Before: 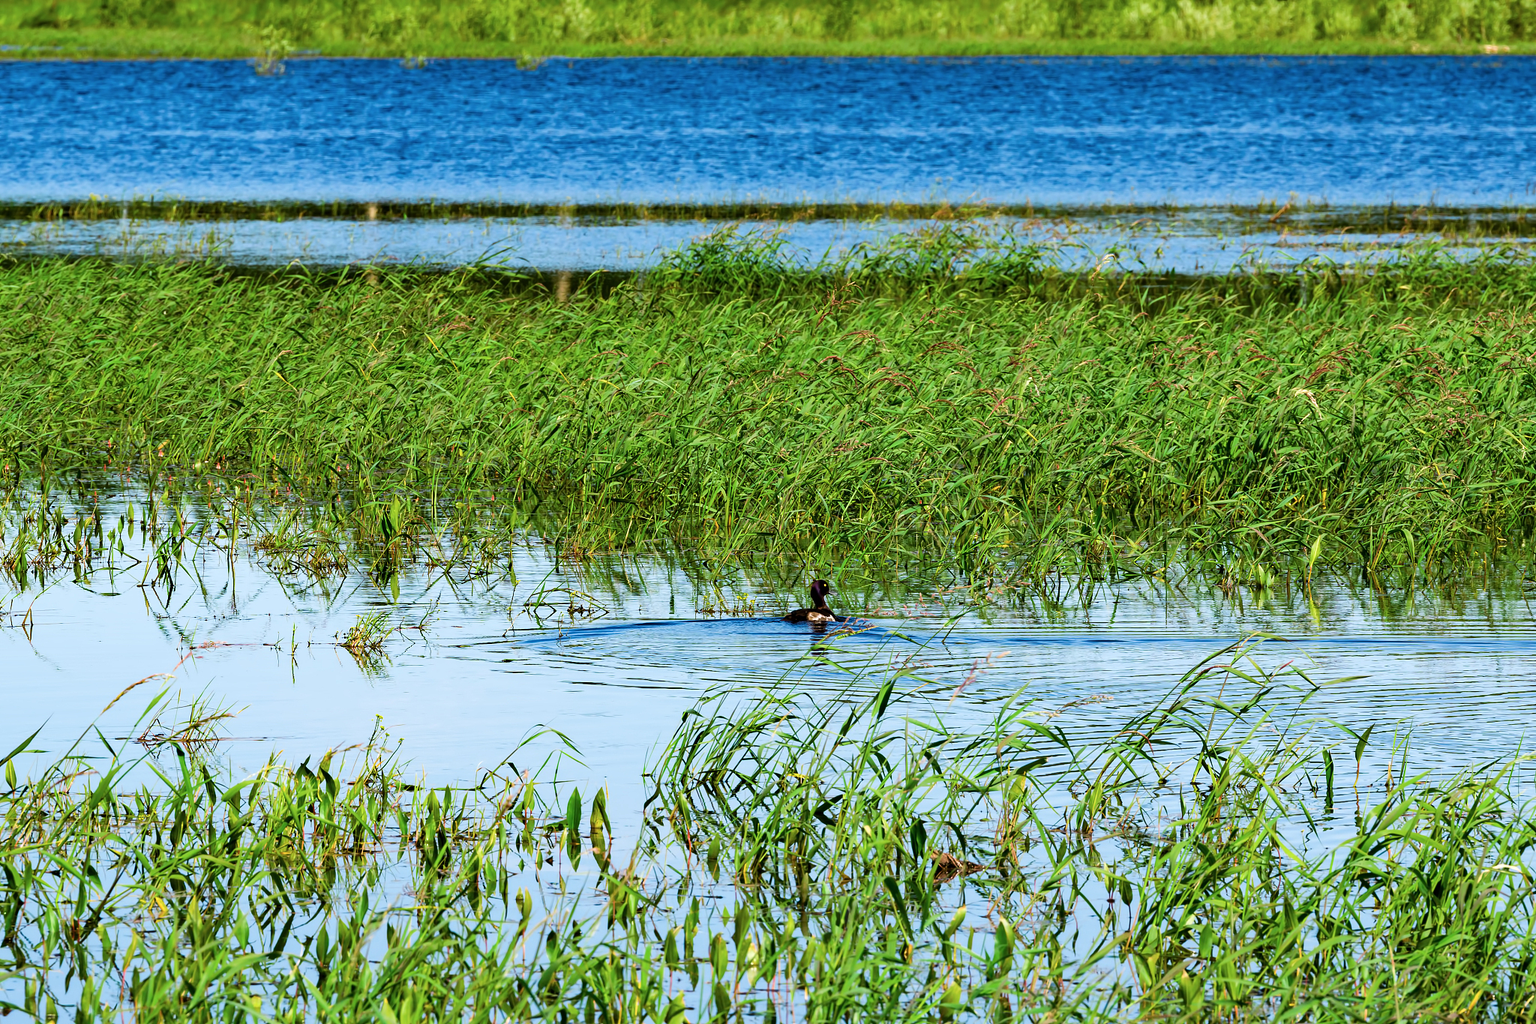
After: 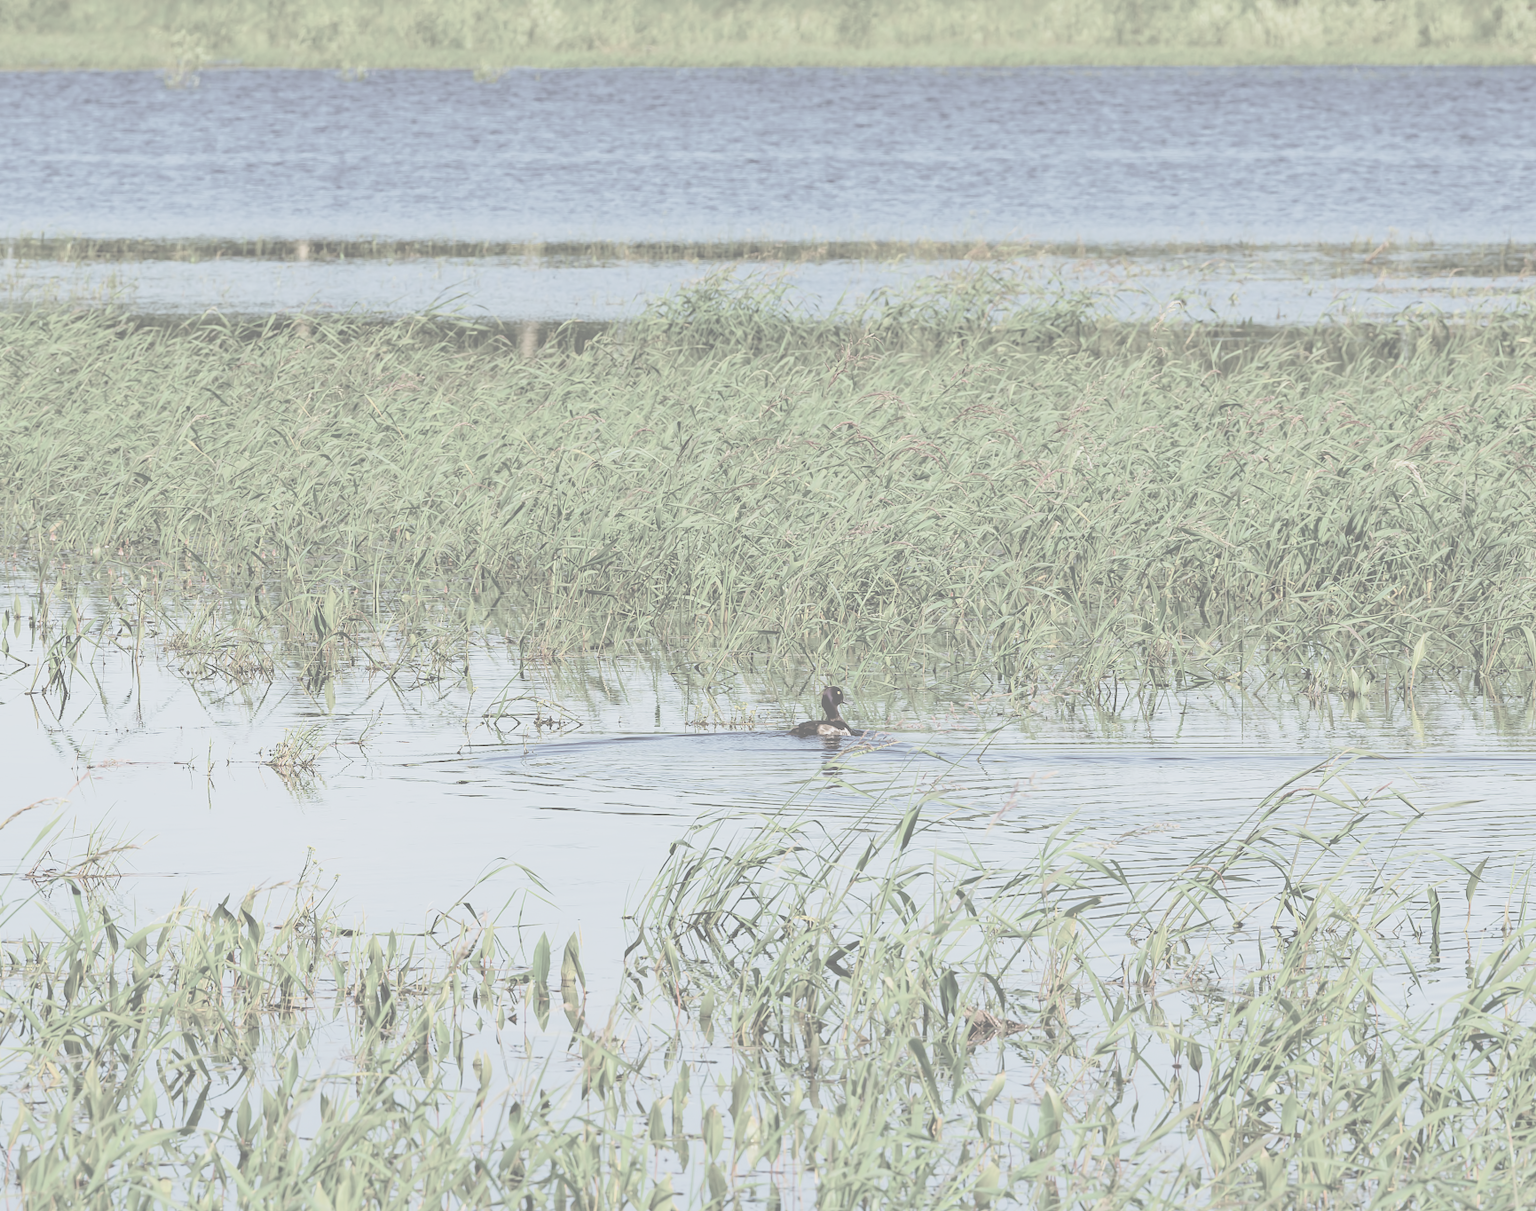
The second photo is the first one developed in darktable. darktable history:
crop: left 7.579%, right 7.872%
contrast brightness saturation: contrast -0.337, brightness 0.743, saturation -0.793
